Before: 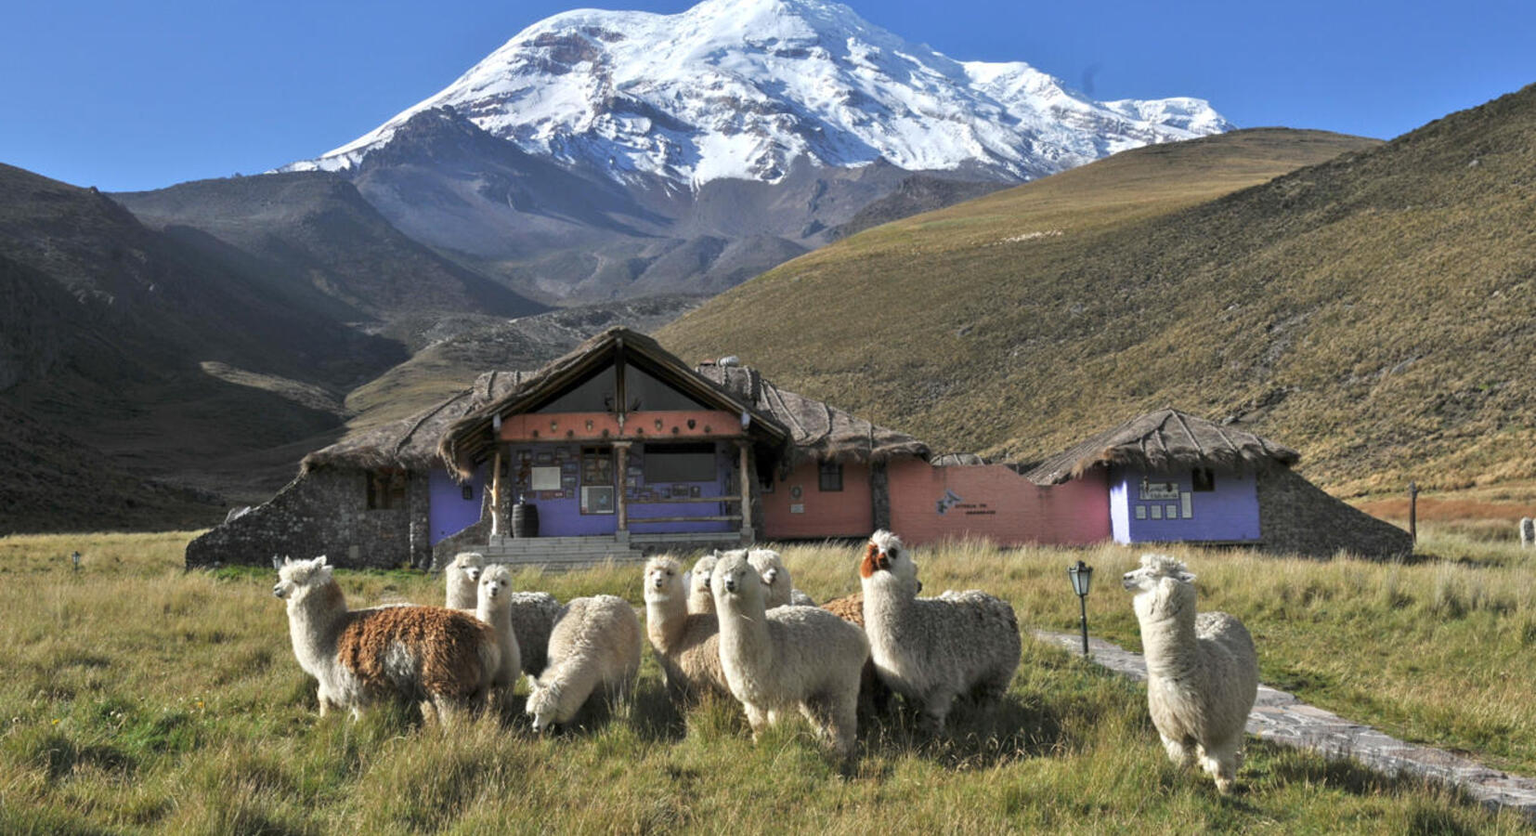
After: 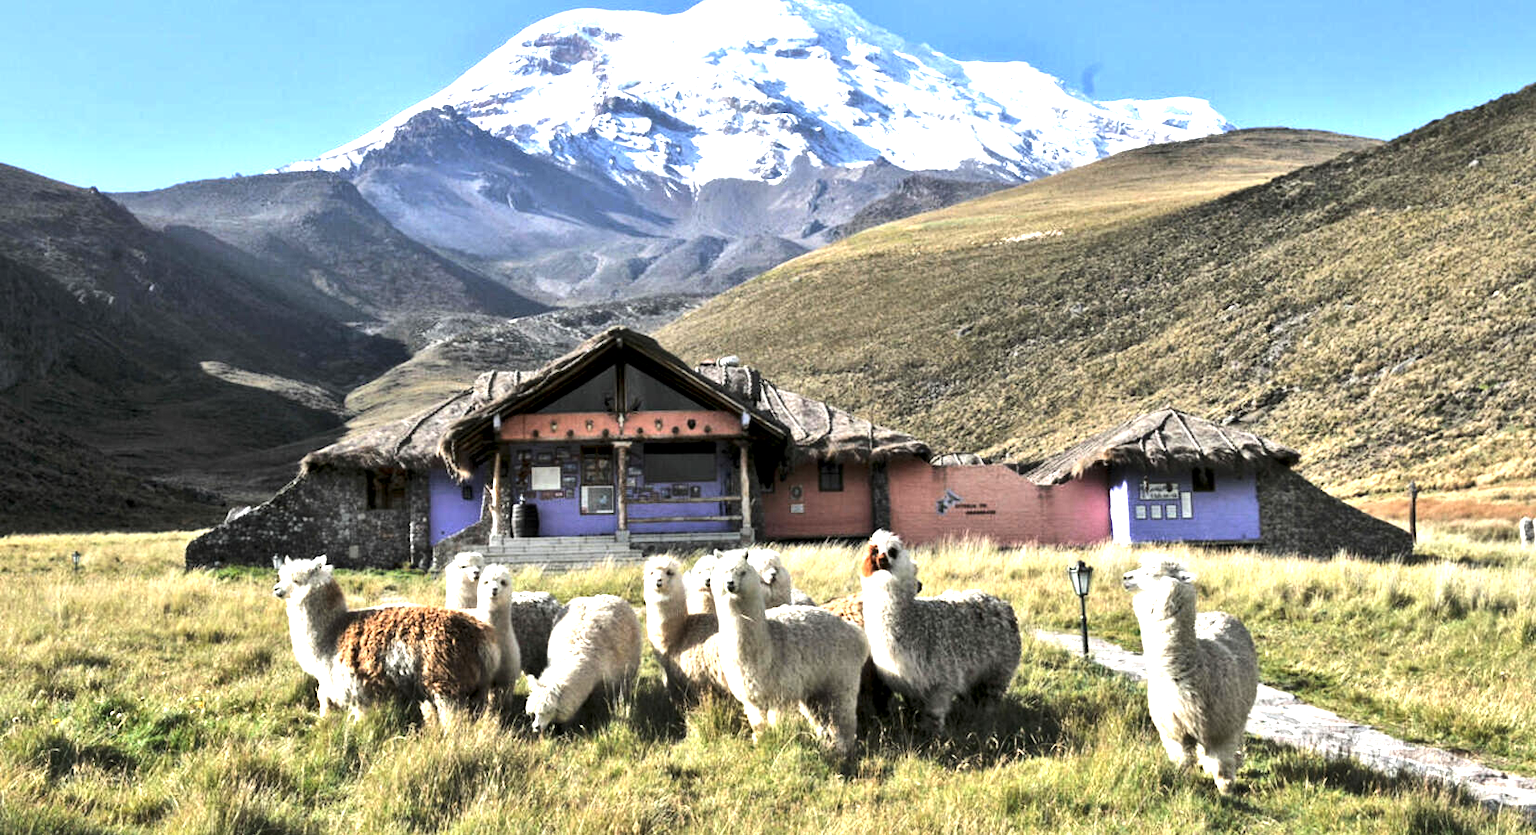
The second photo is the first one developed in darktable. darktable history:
tone equalizer: -8 EV -0.75 EV, -7 EV -0.7 EV, -6 EV -0.6 EV, -5 EV -0.4 EV, -3 EV 0.4 EV, -2 EV 0.6 EV, -1 EV 0.7 EV, +0 EV 0.75 EV, edges refinement/feathering 500, mask exposure compensation -1.57 EV, preserve details no
exposure: black level correction 0, exposure 0.7 EV, compensate exposure bias true, compensate highlight preservation false
local contrast: mode bilateral grid, contrast 25, coarseness 60, detail 151%, midtone range 0.2
